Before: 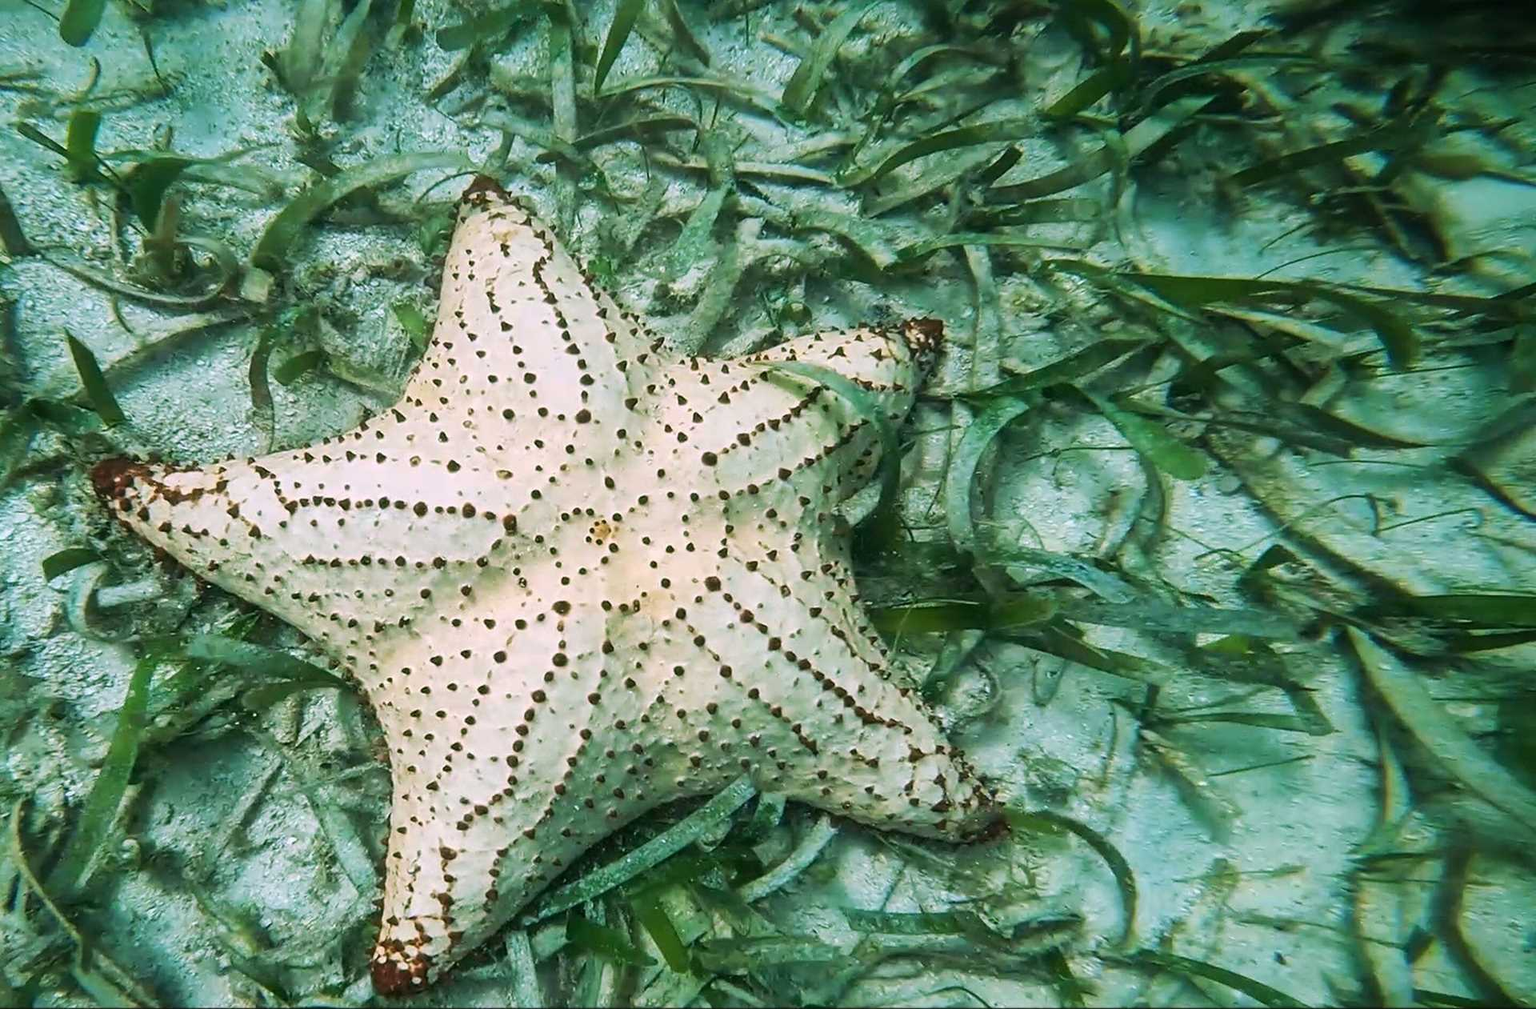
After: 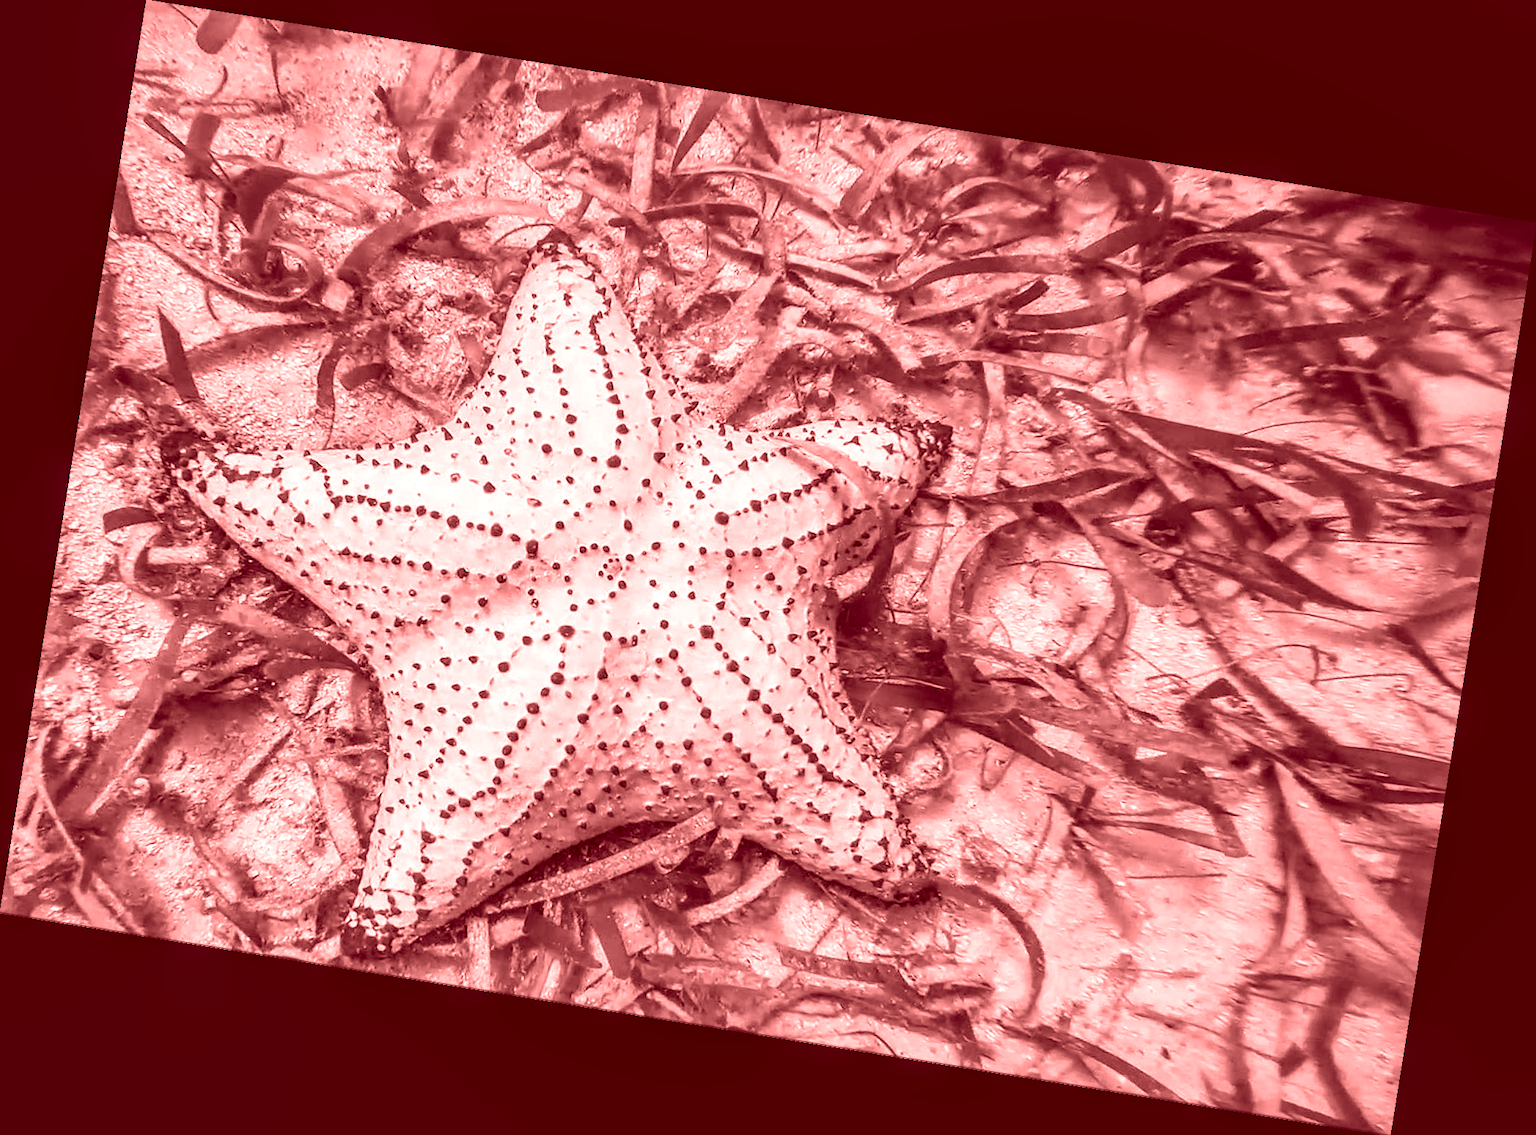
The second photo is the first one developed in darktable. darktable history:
local contrast: detail 150%
colorize: saturation 60%, source mix 100%
rotate and perspective: rotation 9.12°, automatic cropping off
